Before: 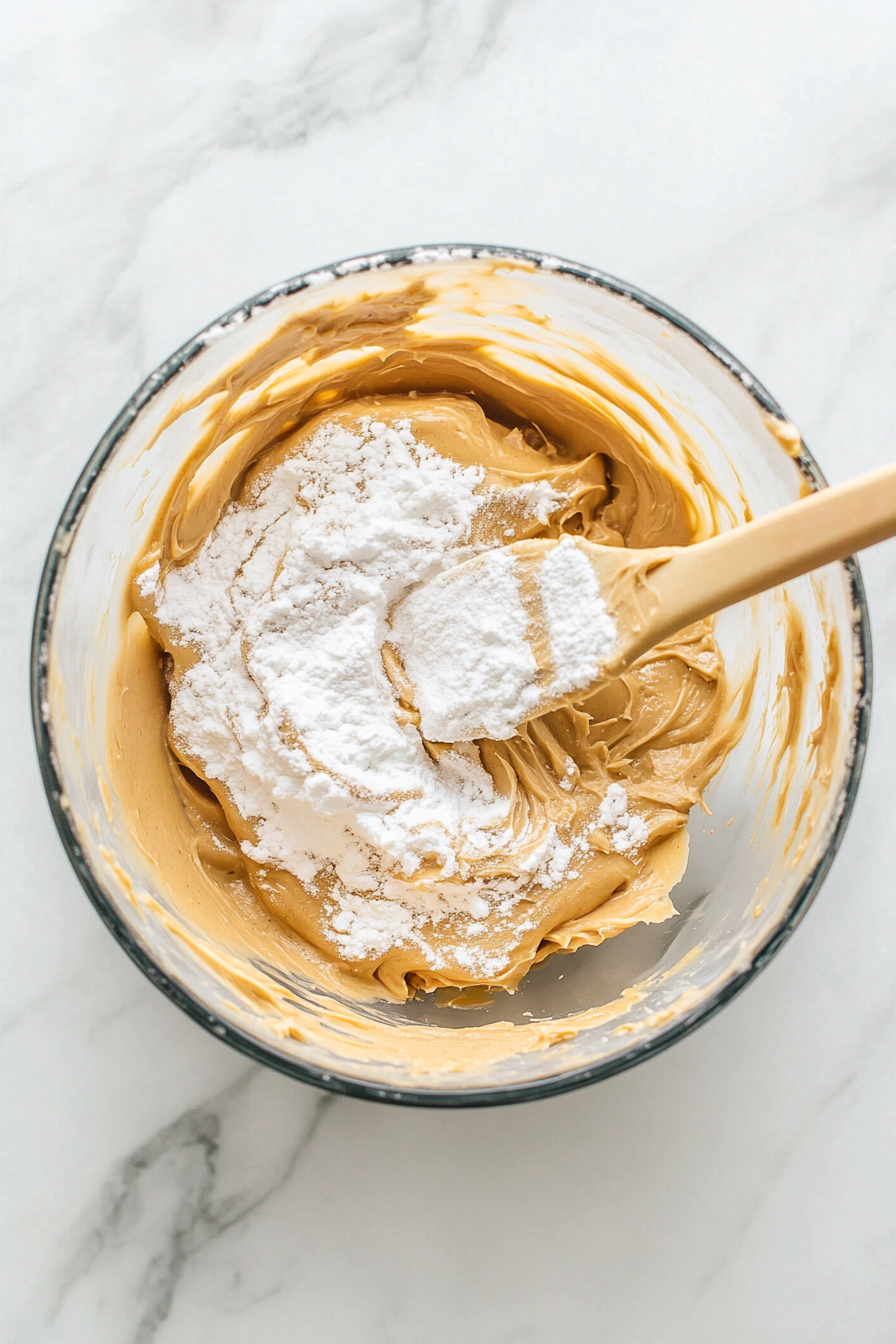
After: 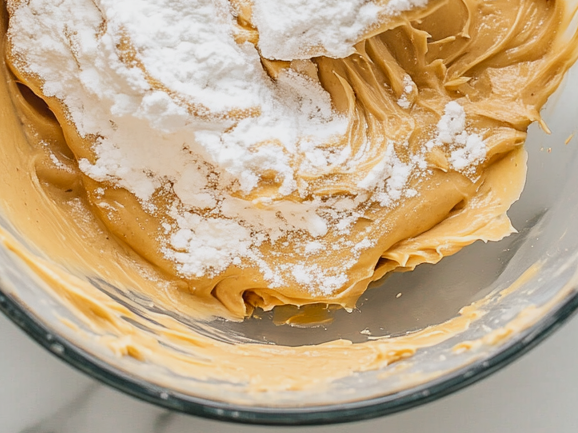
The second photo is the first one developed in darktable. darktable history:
crop: left 18.155%, top 50.806%, right 17.264%, bottom 16.932%
exposure: black level correction 0.005, exposure 0.002 EV, compensate highlight preservation false
contrast brightness saturation: contrast -0.119
